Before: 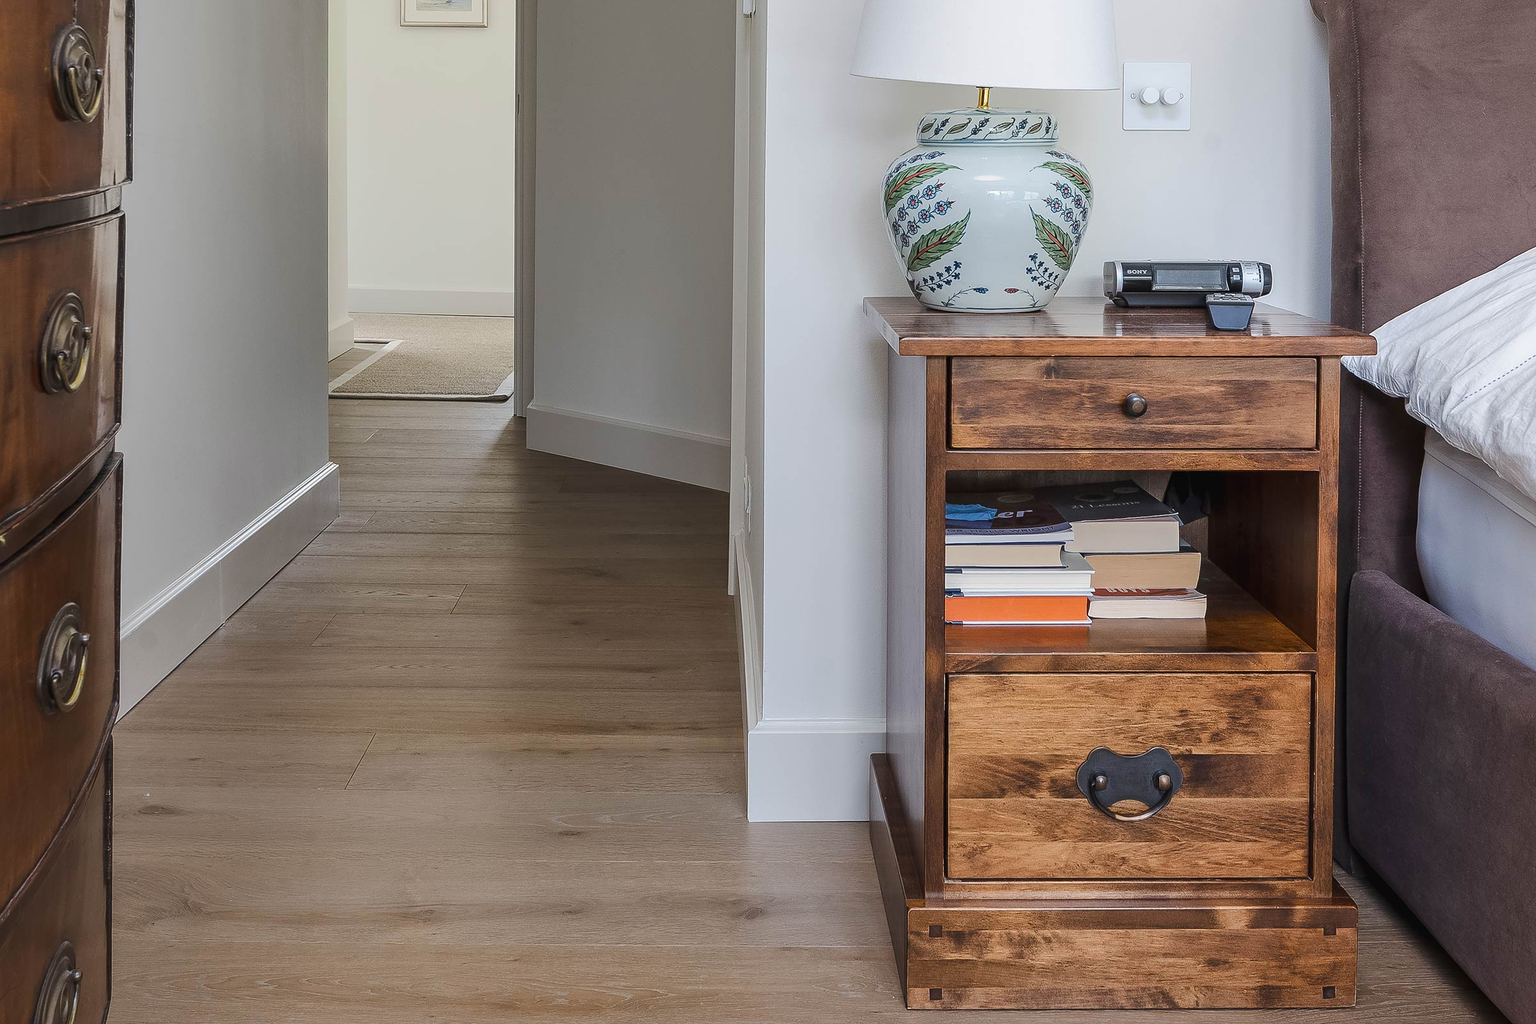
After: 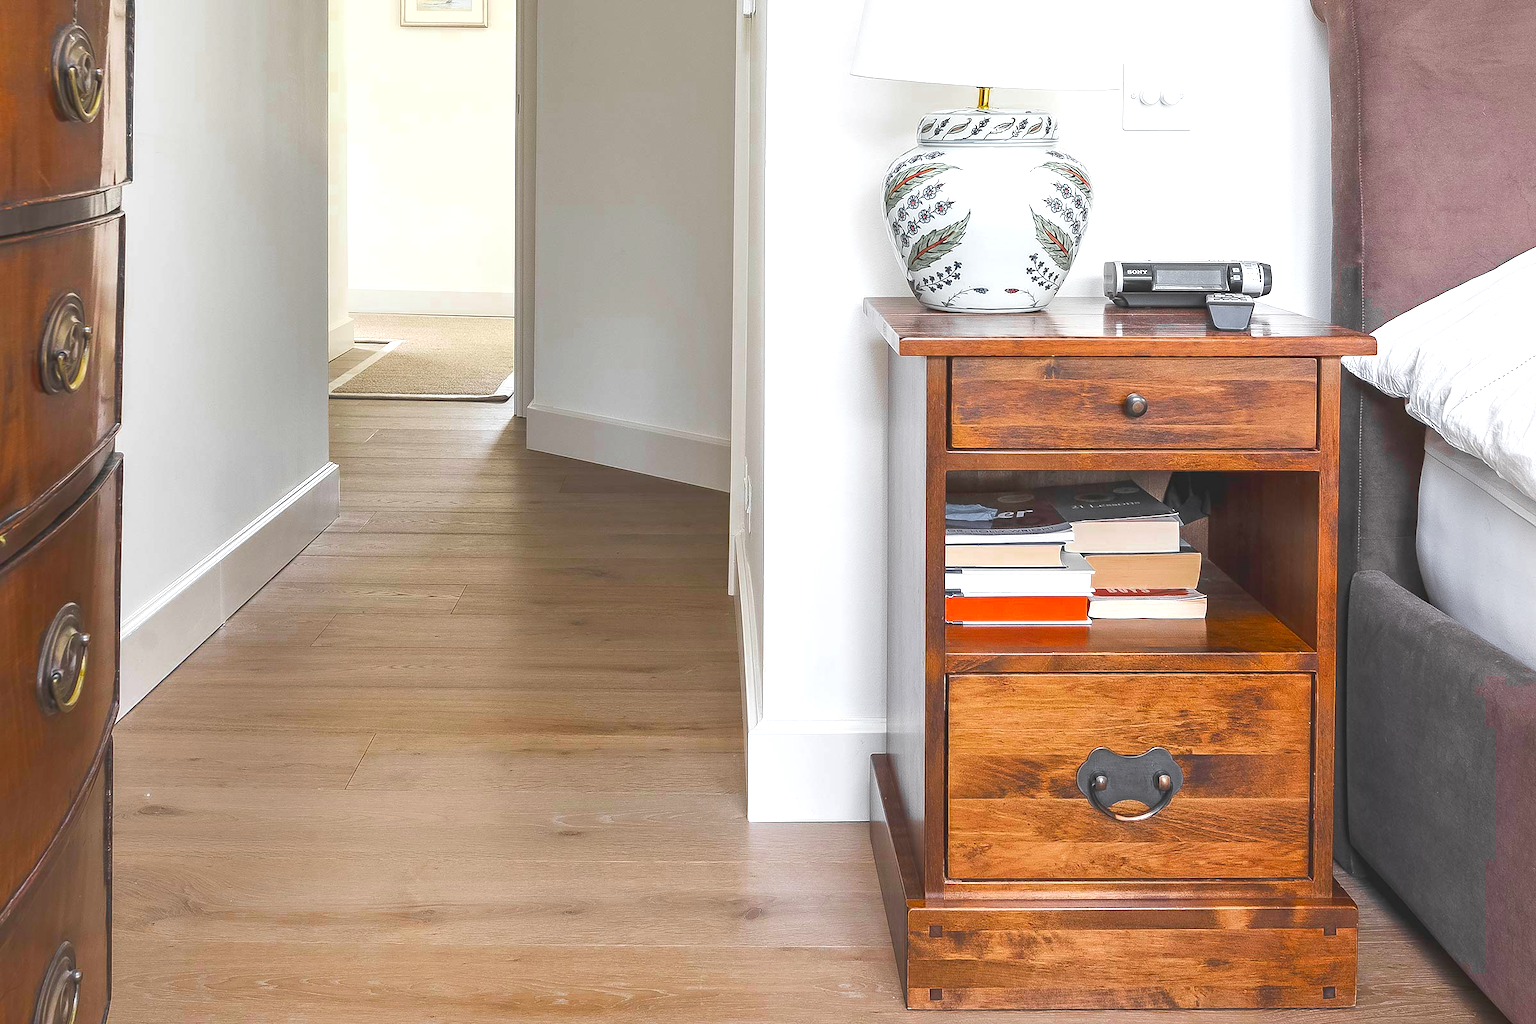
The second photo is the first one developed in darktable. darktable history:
contrast brightness saturation: contrast -0.19, saturation 0.19
exposure: black level correction 0, exposure 1.388 EV, compensate exposure bias true, compensate highlight preservation false
color zones: curves: ch0 [(0.004, 0.388) (0.125, 0.392) (0.25, 0.404) (0.375, 0.5) (0.5, 0.5) (0.625, 0.5) (0.75, 0.5) (0.875, 0.5)]; ch1 [(0, 0.5) (0.125, 0.5) (0.25, 0.5) (0.375, 0.124) (0.524, 0.124) (0.645, 0.128) (0.789, 0.132) (0.914, 0.096) (0.998, 0.068)]
base curve: curves: ch0 [(0, 0) (0.472, 0.455) (1, 1)], preserve colors none
